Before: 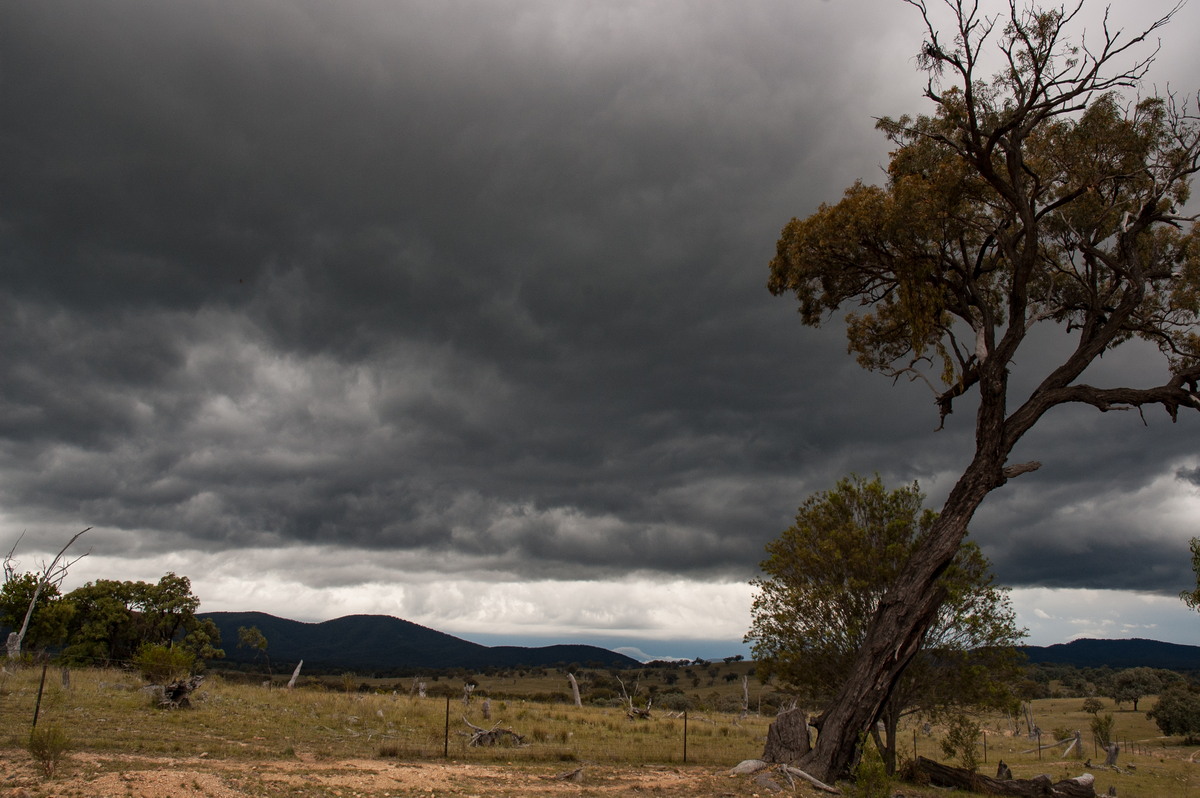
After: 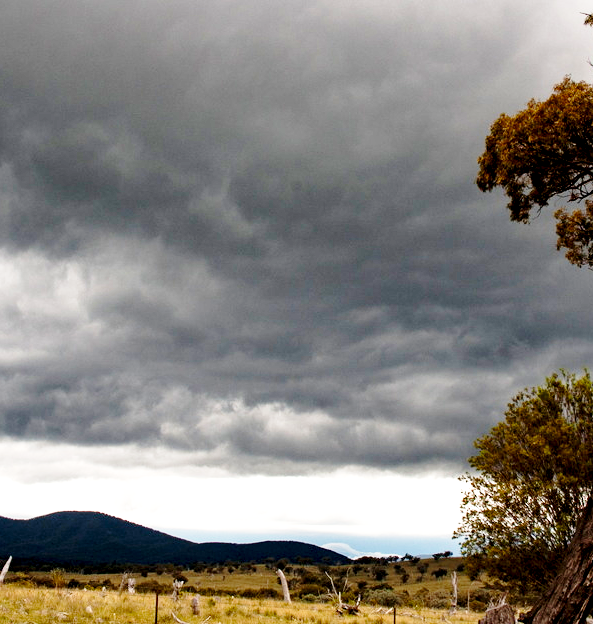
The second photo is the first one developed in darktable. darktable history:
exposure: black level correction 0.008, exposure 0.988 EV, compensate highlight preservation false
crop and rotate: angle 0.019°, left 24.309%, top 13.128%, right 26.226%, bottom 8.601%
base curve: curves: ch0 [(0, 0) (0.028, 0.03) (0.121, 0.232) (0.46, 0.748) (0.859, 0.968) (1, 1)], preserve colors none
